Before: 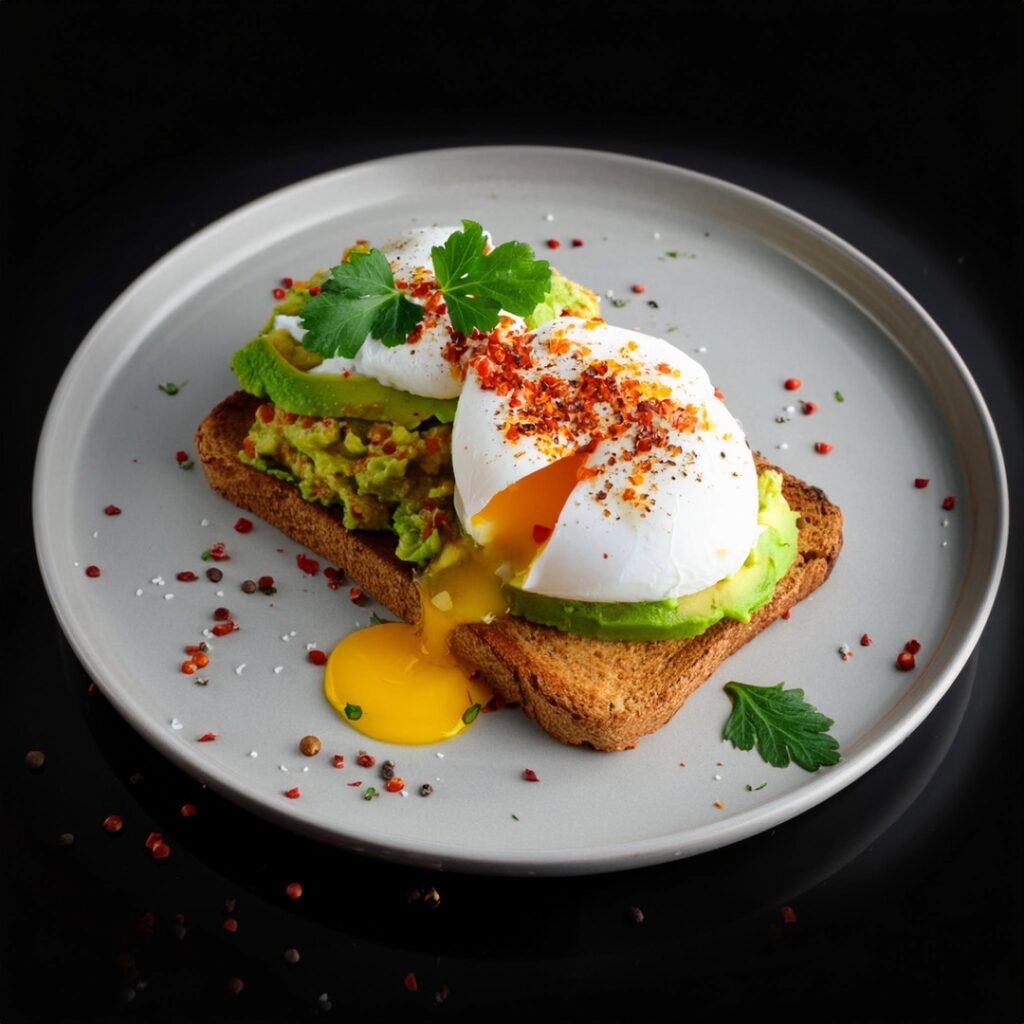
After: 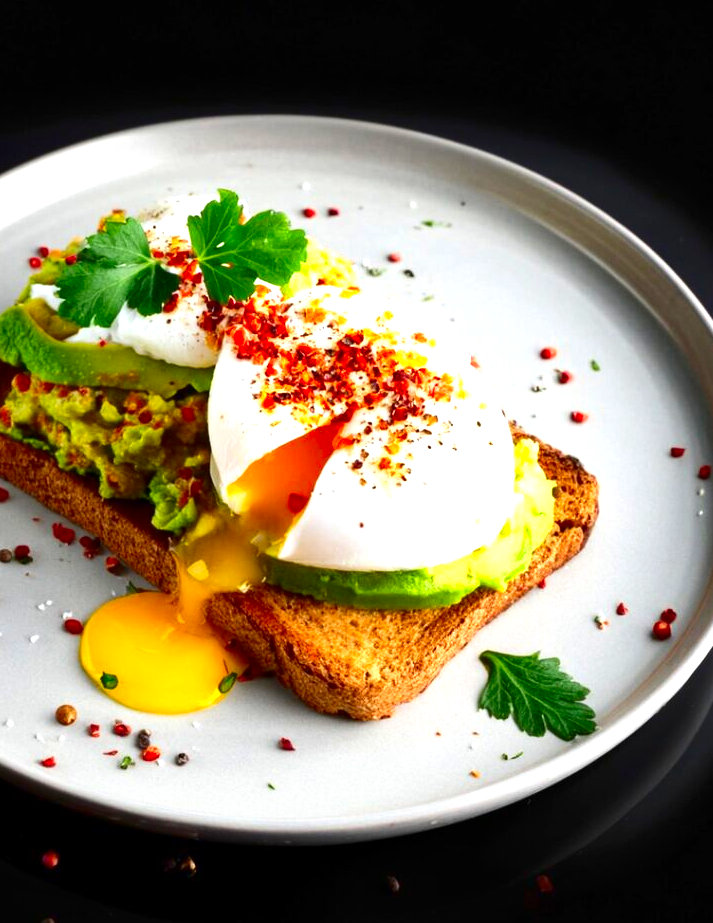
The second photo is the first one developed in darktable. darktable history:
exposure: exposure 1 EV, compensate highlight preservation false
crop and rotate: left 23.92%, top 3.042%, right 6.36%, bottom 6.758%
shadows and highlights: radius 127.09, shadows 30.41, highlights -31.11, low approximation 0.01, soften with gaussian
contrast brightness saturation: contrast 0.121, brightness -0.12, saturation 0.201
